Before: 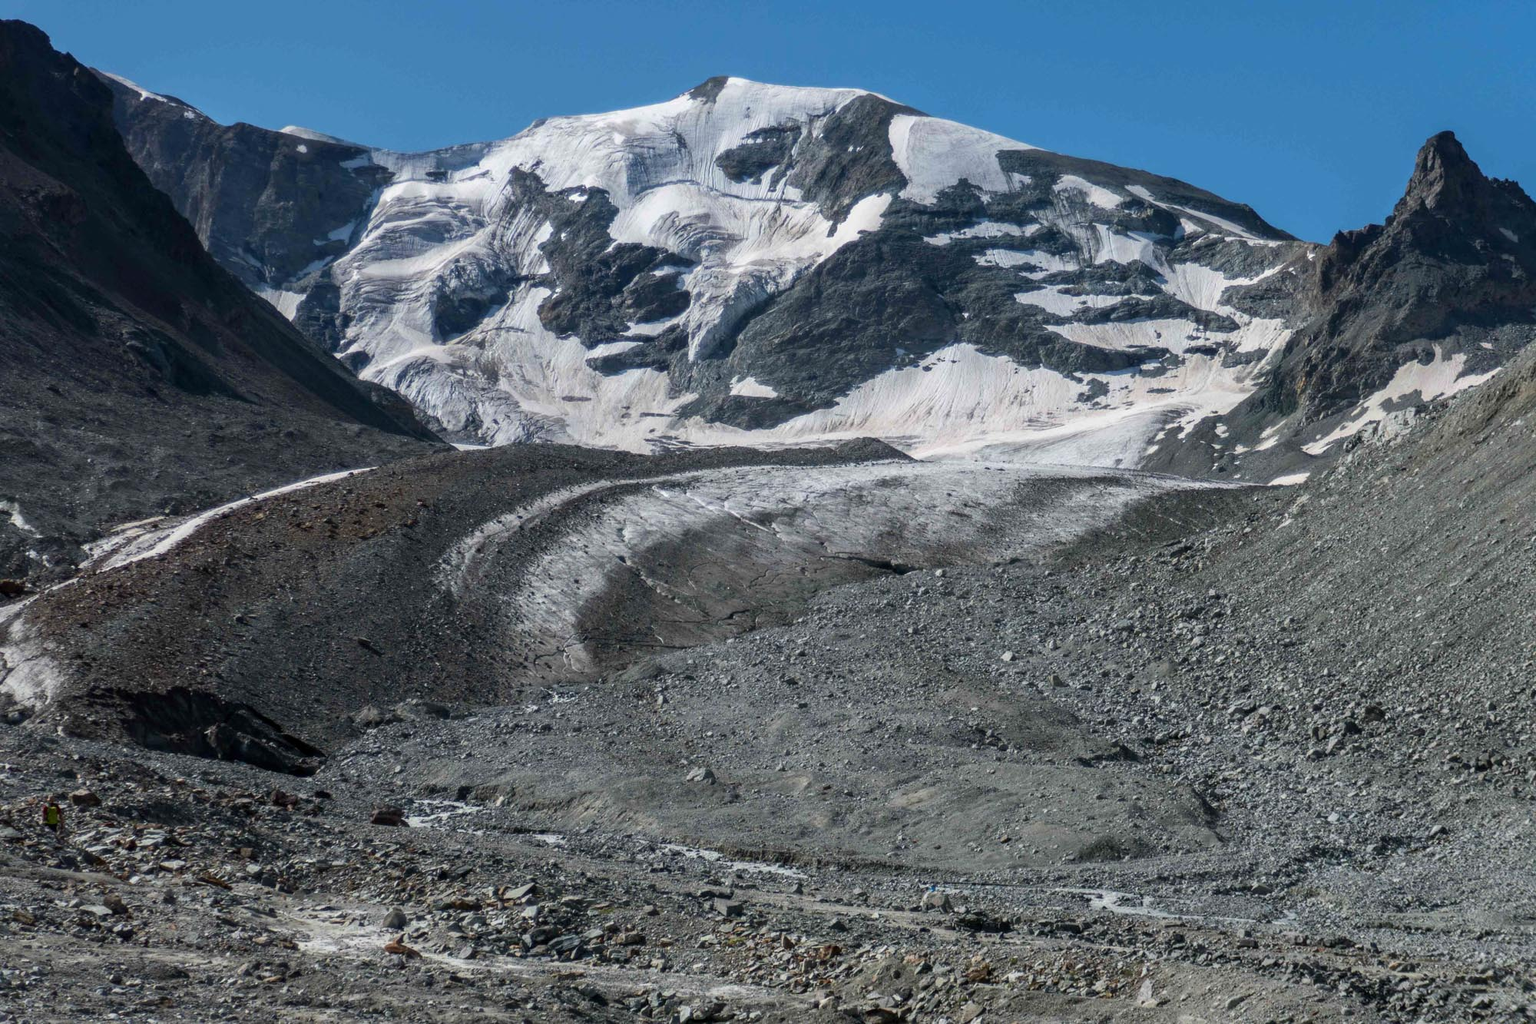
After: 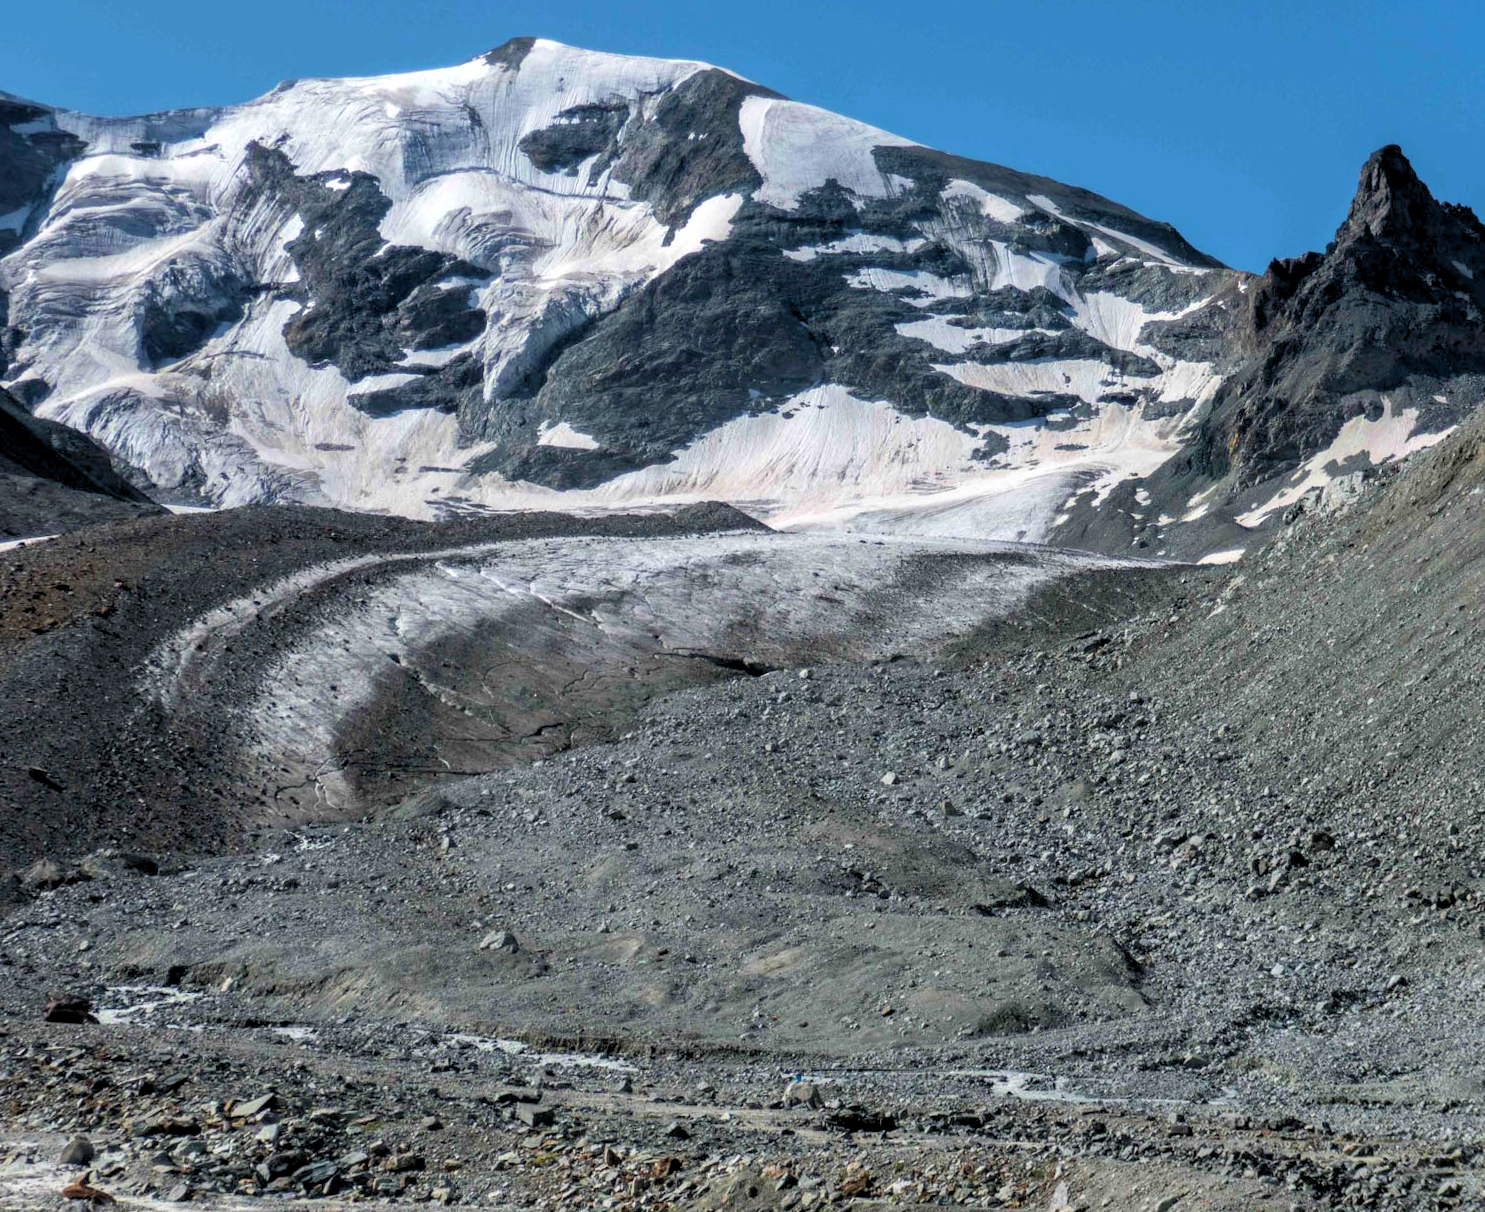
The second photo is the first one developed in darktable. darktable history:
rgb levels: levels [[0.01, 0.419, 0.839], [0, 0.5, 1], [0, 0.5, 1]]
crop and rotate: left 24.6%
rotate and perspective: rotation -0.013°, lens shift (vertical) -0.027, lens shift (horizontal) 0.178, crop left 0.016, crop right 0.989, crop top 0.082, crop bottom 0.918
velvia: on, module defaults
